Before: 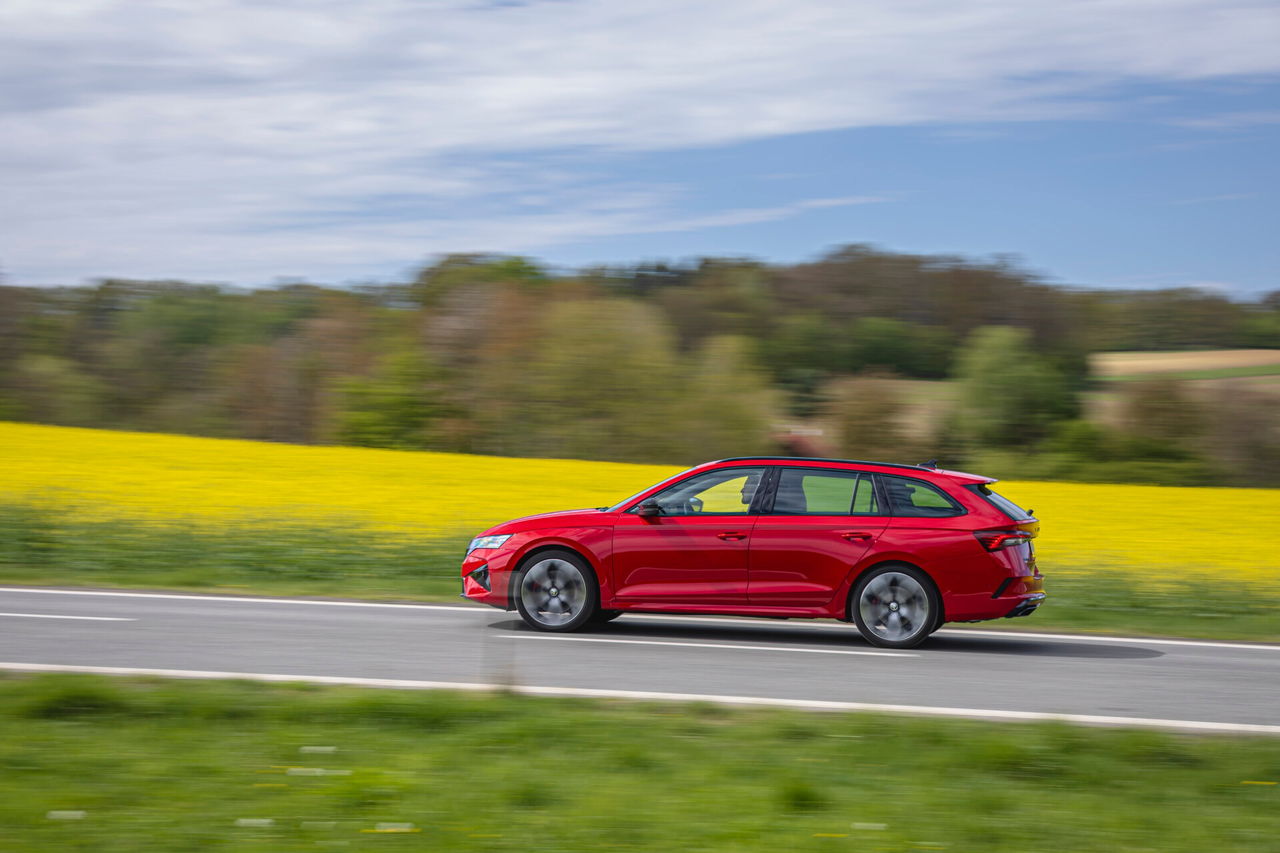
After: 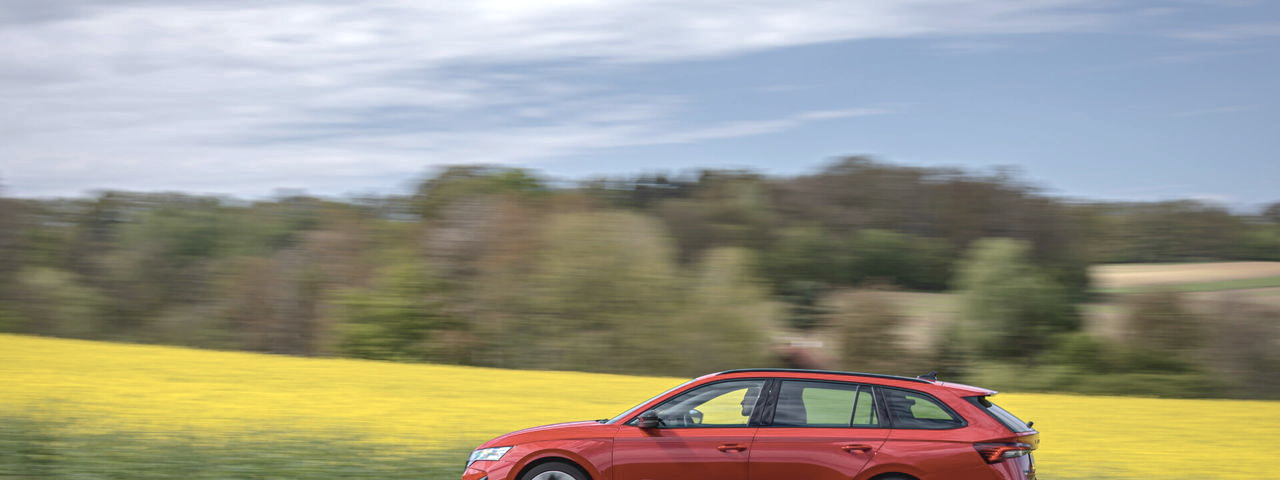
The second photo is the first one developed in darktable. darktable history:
shadows and highlights: on, module defaults
crop and rotate: top 10.454%, bottom 33.213%
contrast brightness saturation: contrast 0.105, saturation -0.375
exposure: exposure 0.377 EV, compensate highlight preservation false
